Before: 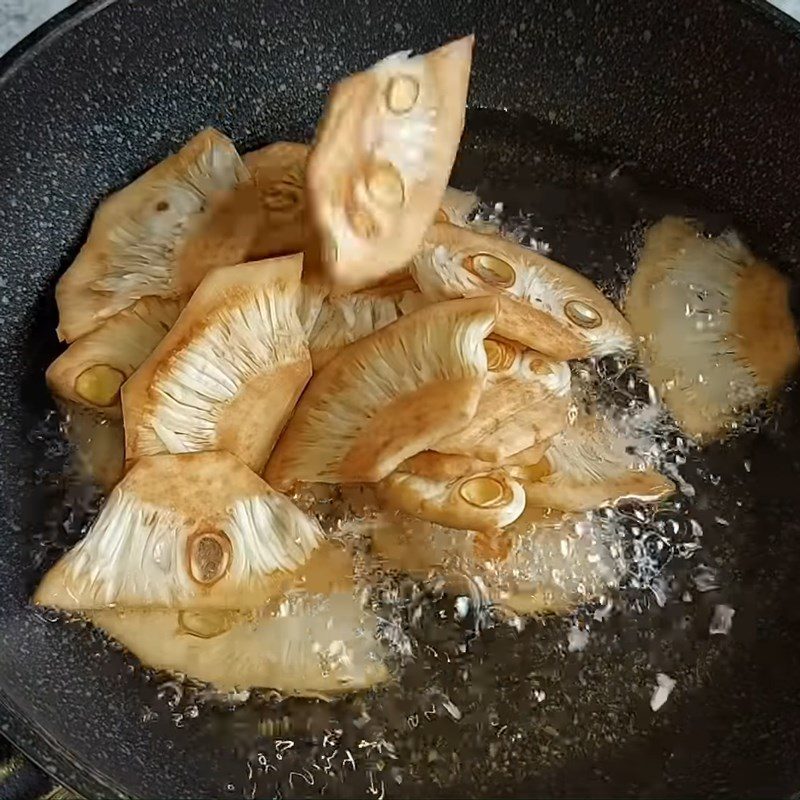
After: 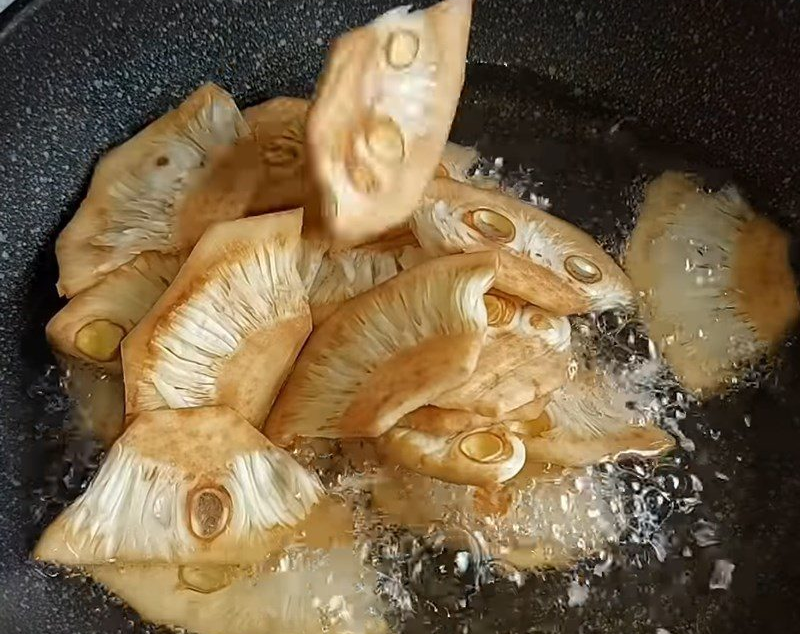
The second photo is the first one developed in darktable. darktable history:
crop and rotate: top 5.65%, bottom 14.991%
